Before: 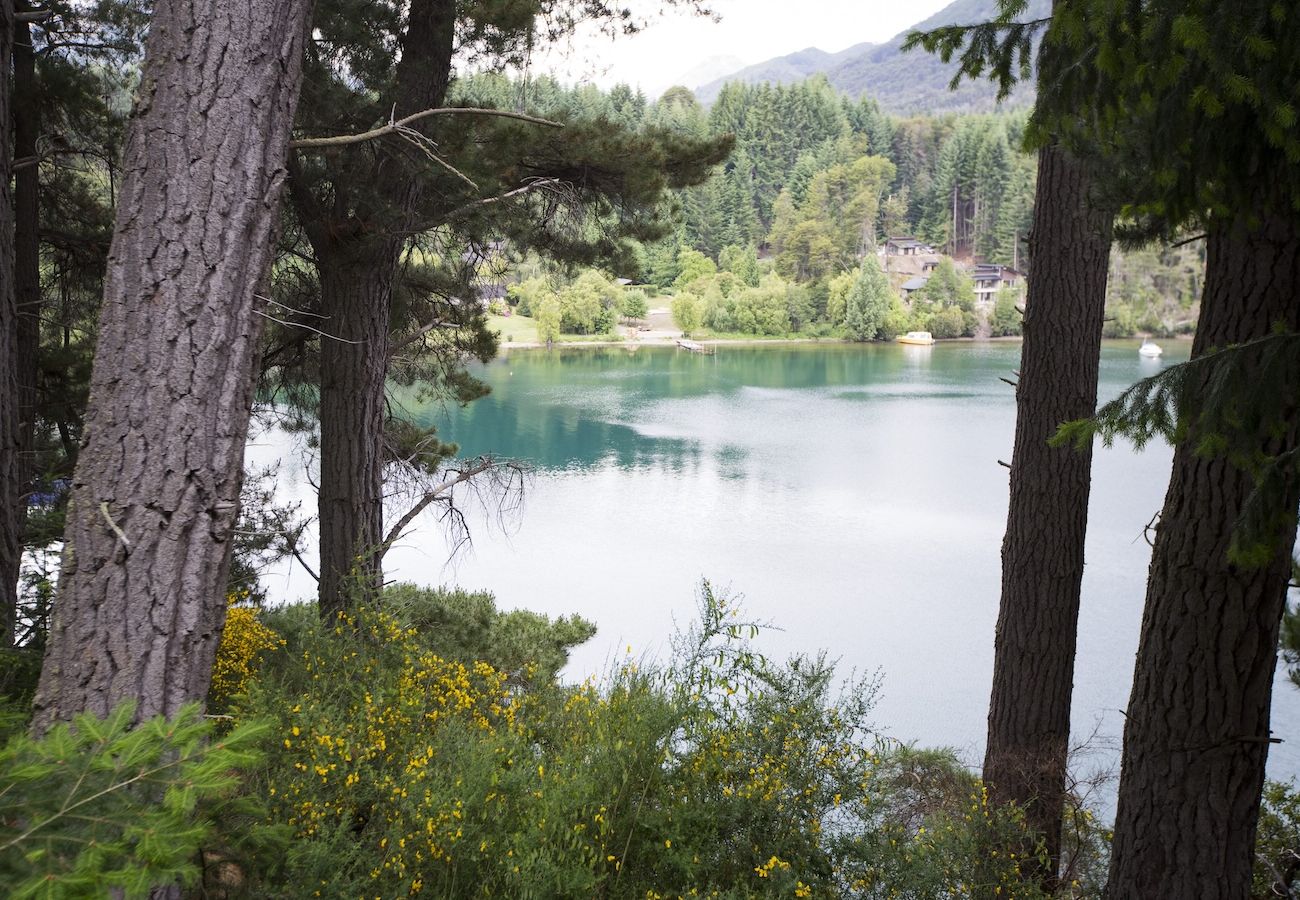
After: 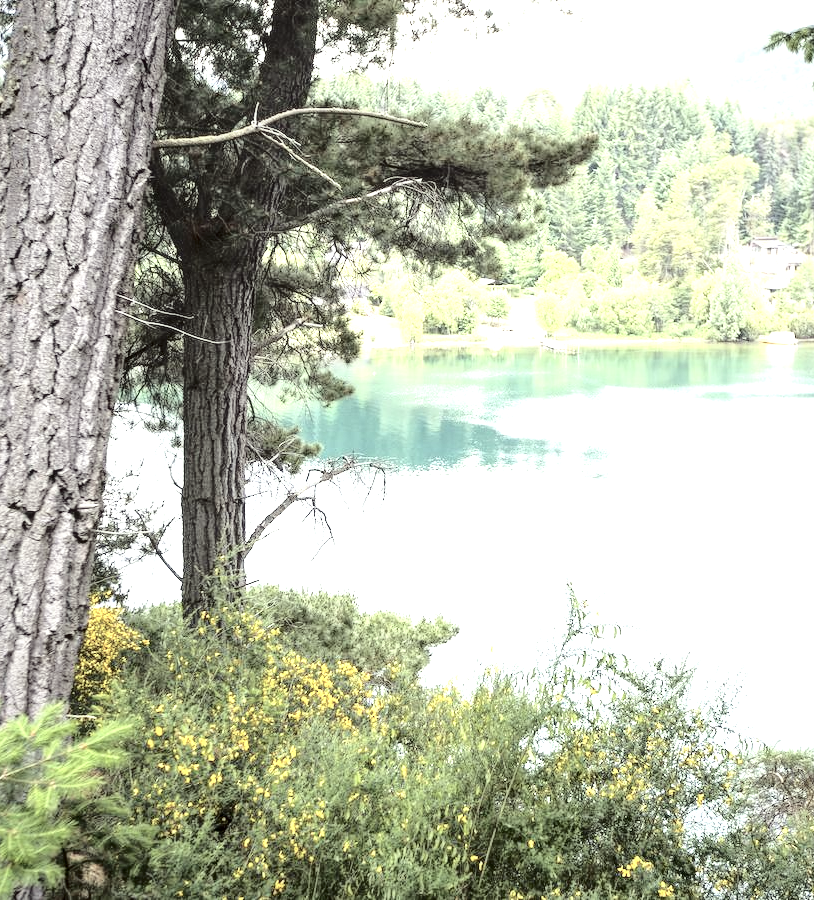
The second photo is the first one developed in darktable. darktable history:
exposure: black level correction 0, exposure 1.47 EV, compensate highlight preservation false
crop: left 10.57%, right 26.439%
contrast brightness saturation: contrast 0.245, saturation -0.308
tone curve: curves: ch0 [(0, 0) (0.003, 0.021) (0.011, 0.021) (0.025, 0.021) (0.044, 0.033) (0.069, 0.053) (0.1, 0.08) (0.136, 0.114) (0.177, 0.171) (0.224, 0.246) (0.277, 0.332) (0.335, 0.424) (0.399, 0.496) (0.468, 0.561) (0.543, 0.627) (0.623, 0.685) (0.709, 0.741) (0.801, 0.813) (0.898, 0.902) (1, 1)], color space Lab, independent channels, preserve colors none
color correction: highlights a* -4.61, highlights b* 5.04, saturation 0.936
local contrast: on, module defaults
